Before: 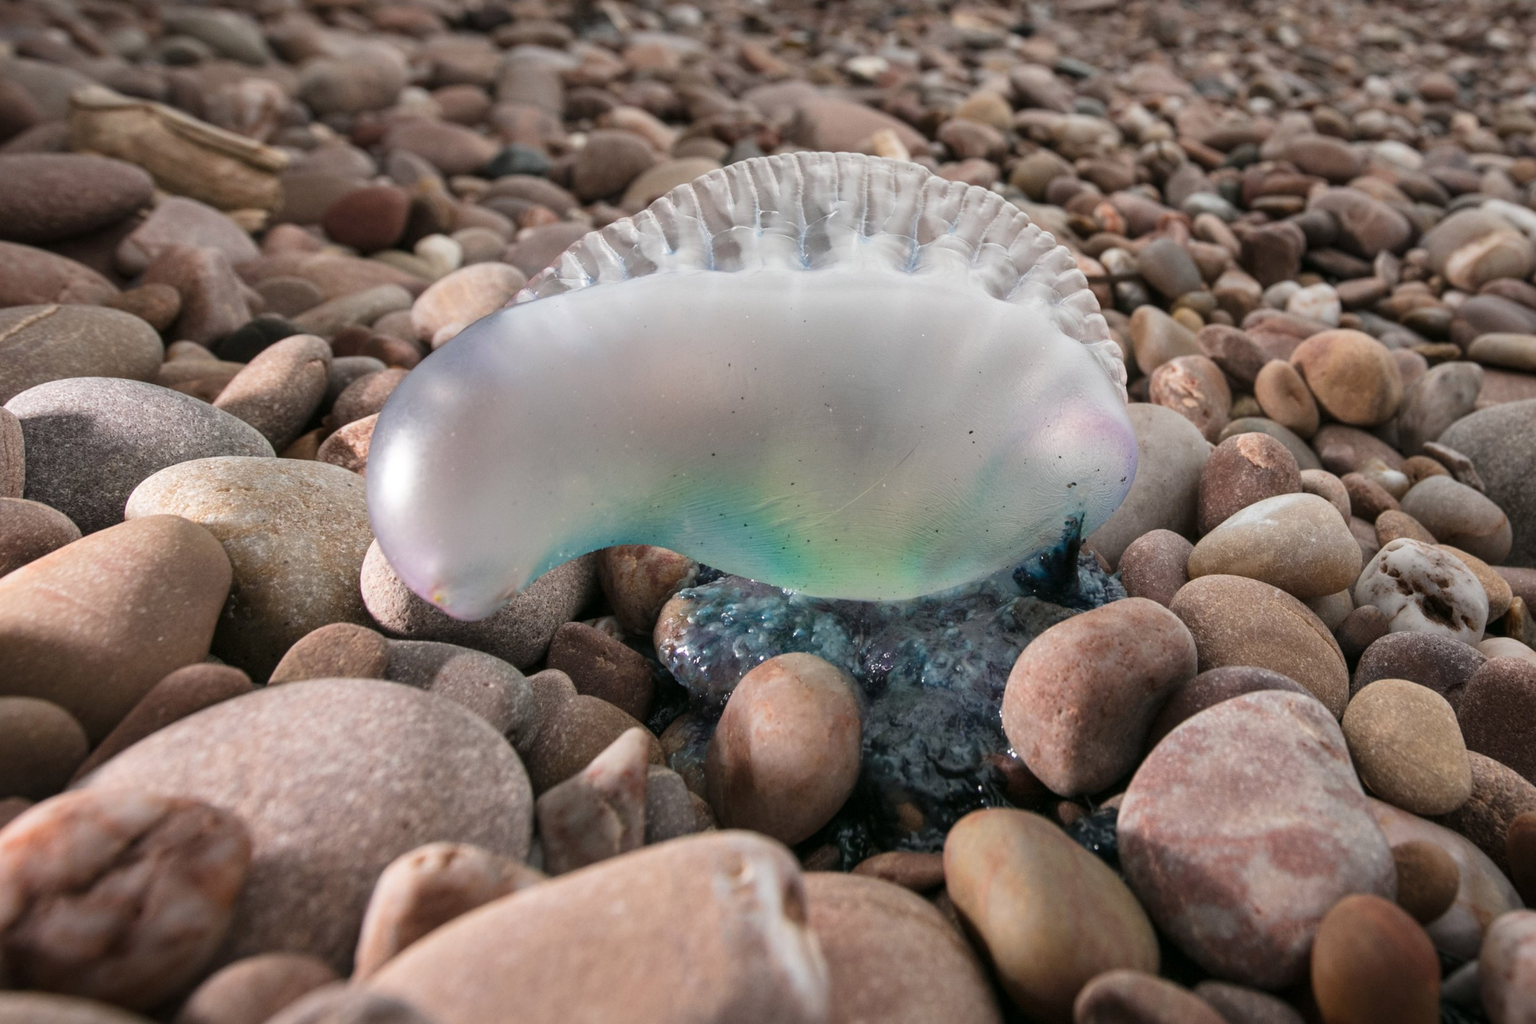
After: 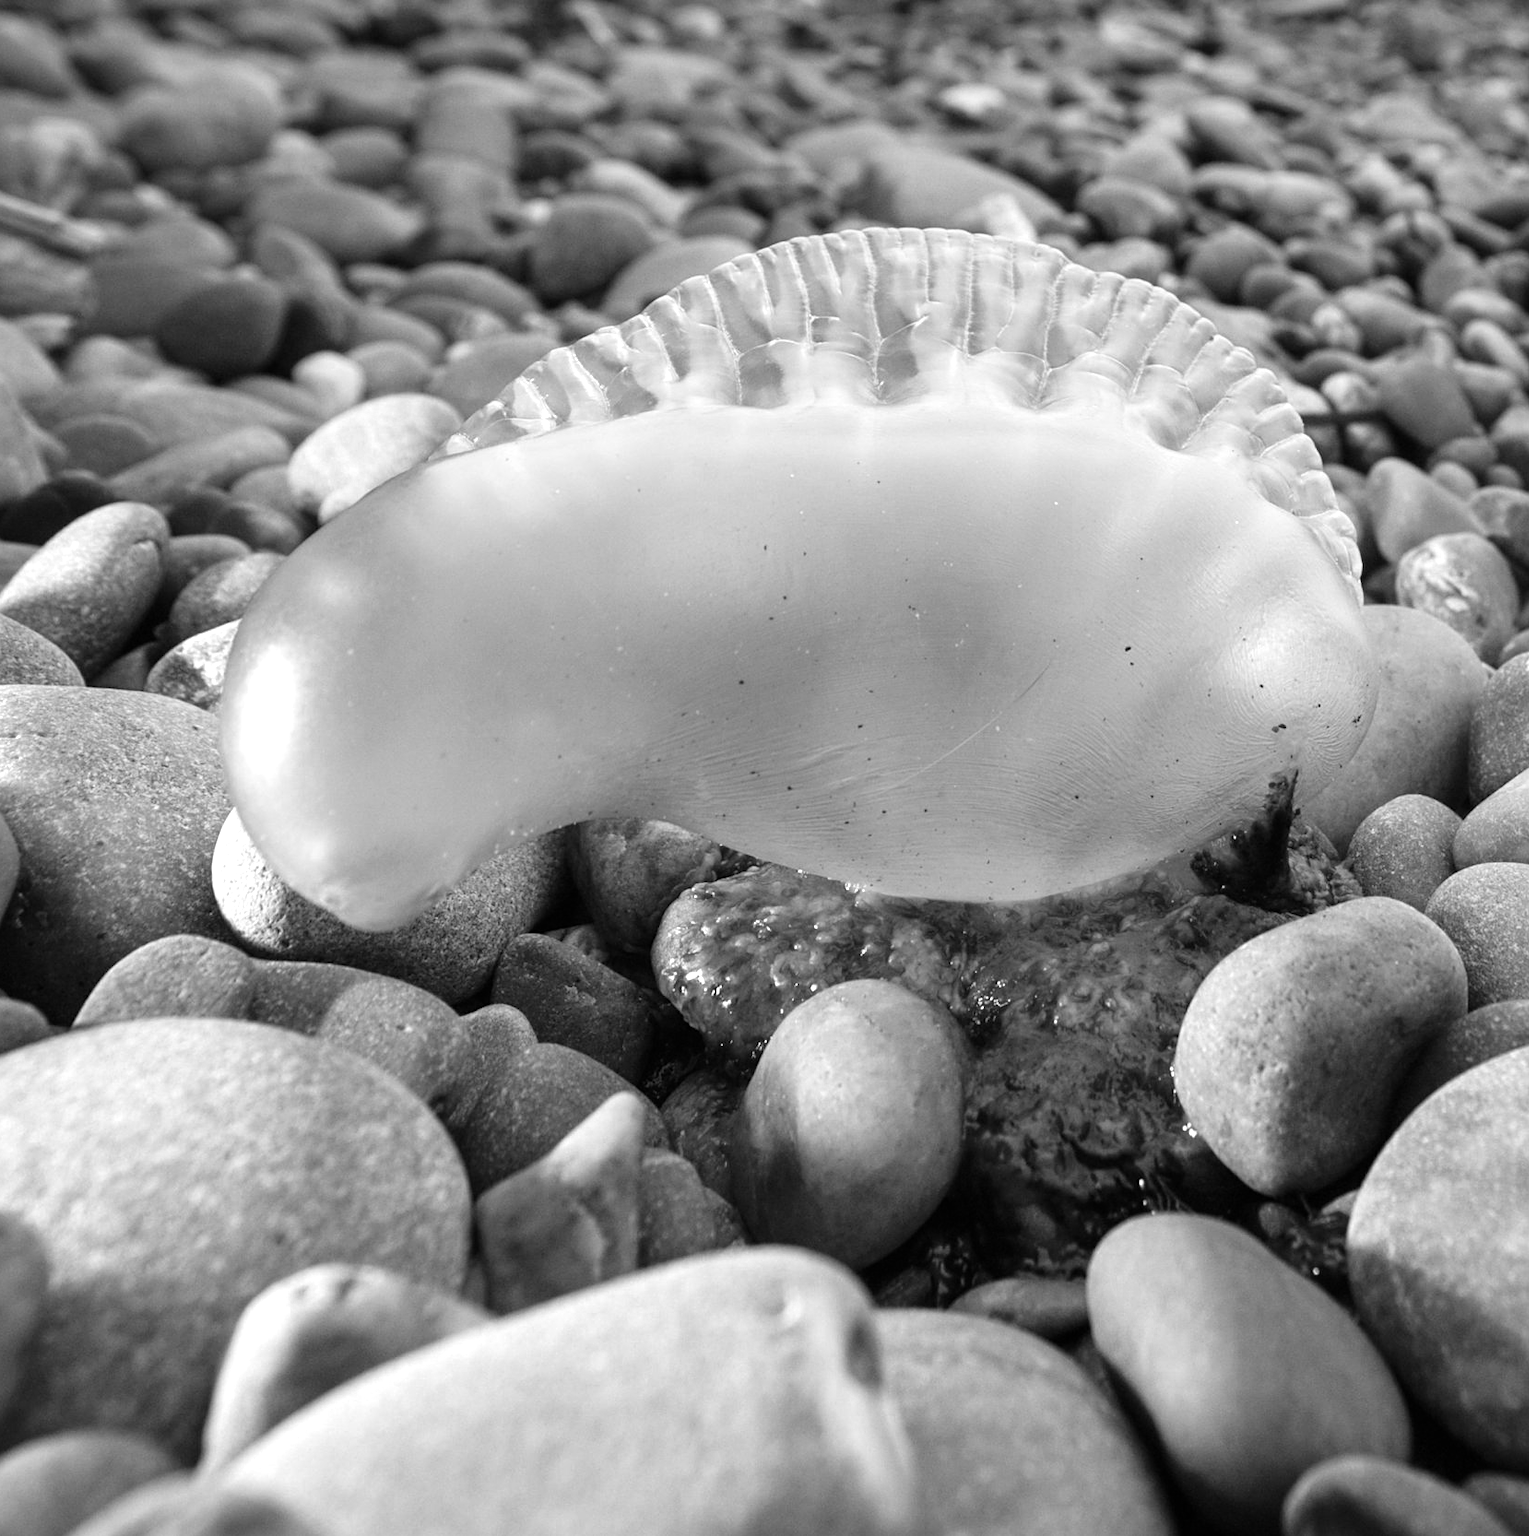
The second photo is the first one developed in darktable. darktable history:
tone equalizer: -8 EV -0.402 EV, -7 EV -0.415 EV, -6 EV -0.341 EV, -5 EV -0.215 EV, -3 EV 0.225 EV, -2 EV 0.314 EV, -1 EV 0.379 EV, +0 EV 0.404 EV
sharpen: amount 0.208
crop and rotate: left 14.305%, right 19.332%
color zones: curves: ch0 [(0.004, 0.588) (0.116, 0.636) (0.259, 0.476) (0.423, 0.464) (0.75, 0.5)]; ch1 [(0, 0) (0.143, 0) (0.286, 0) (0.429, 0) (0.571, 0) (0.714, 0) (0.857, 0)]
